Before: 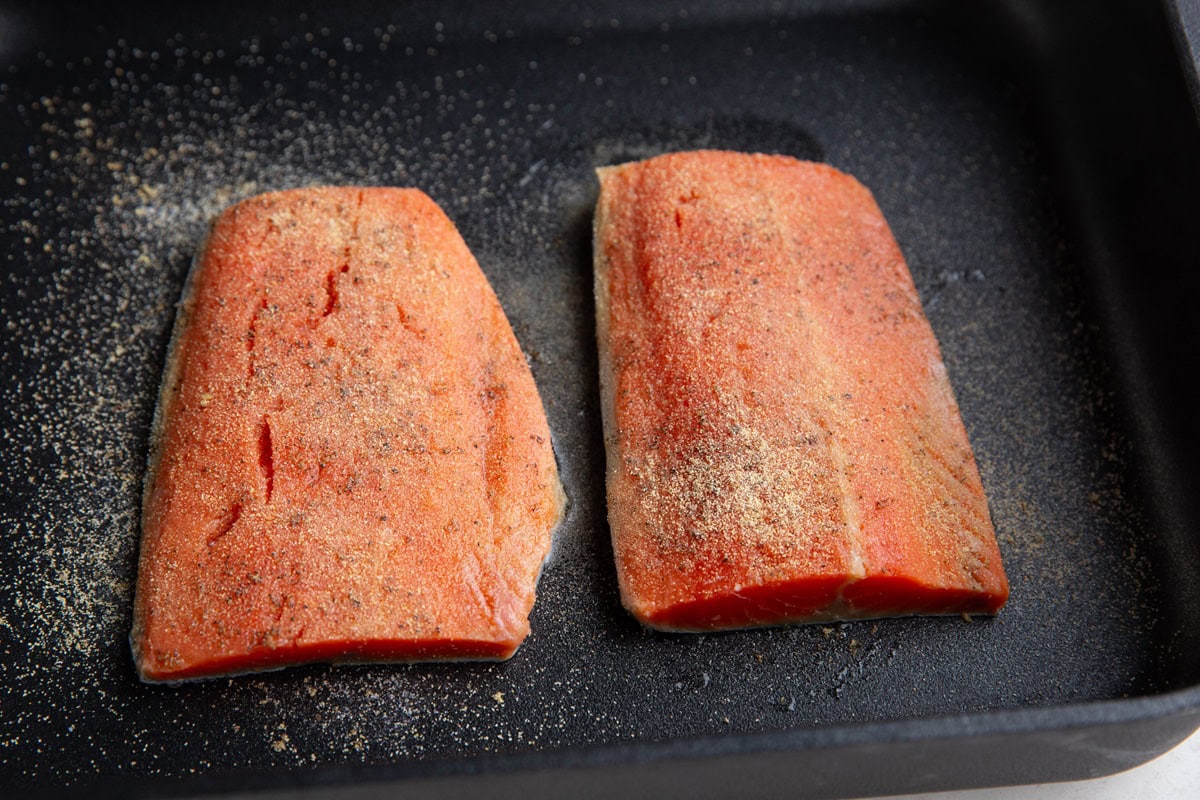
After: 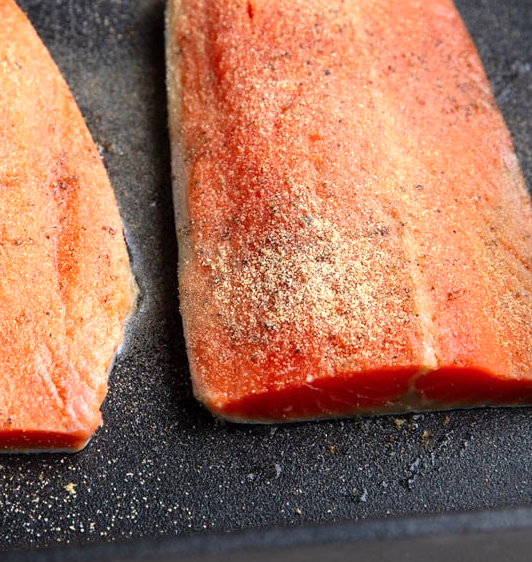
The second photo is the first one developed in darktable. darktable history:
exposure: exposure 0.494 EV, compensate highlight preservation false
crop: left 35.69%, top 26.235%, right 19.904%, bottom 3.425%
